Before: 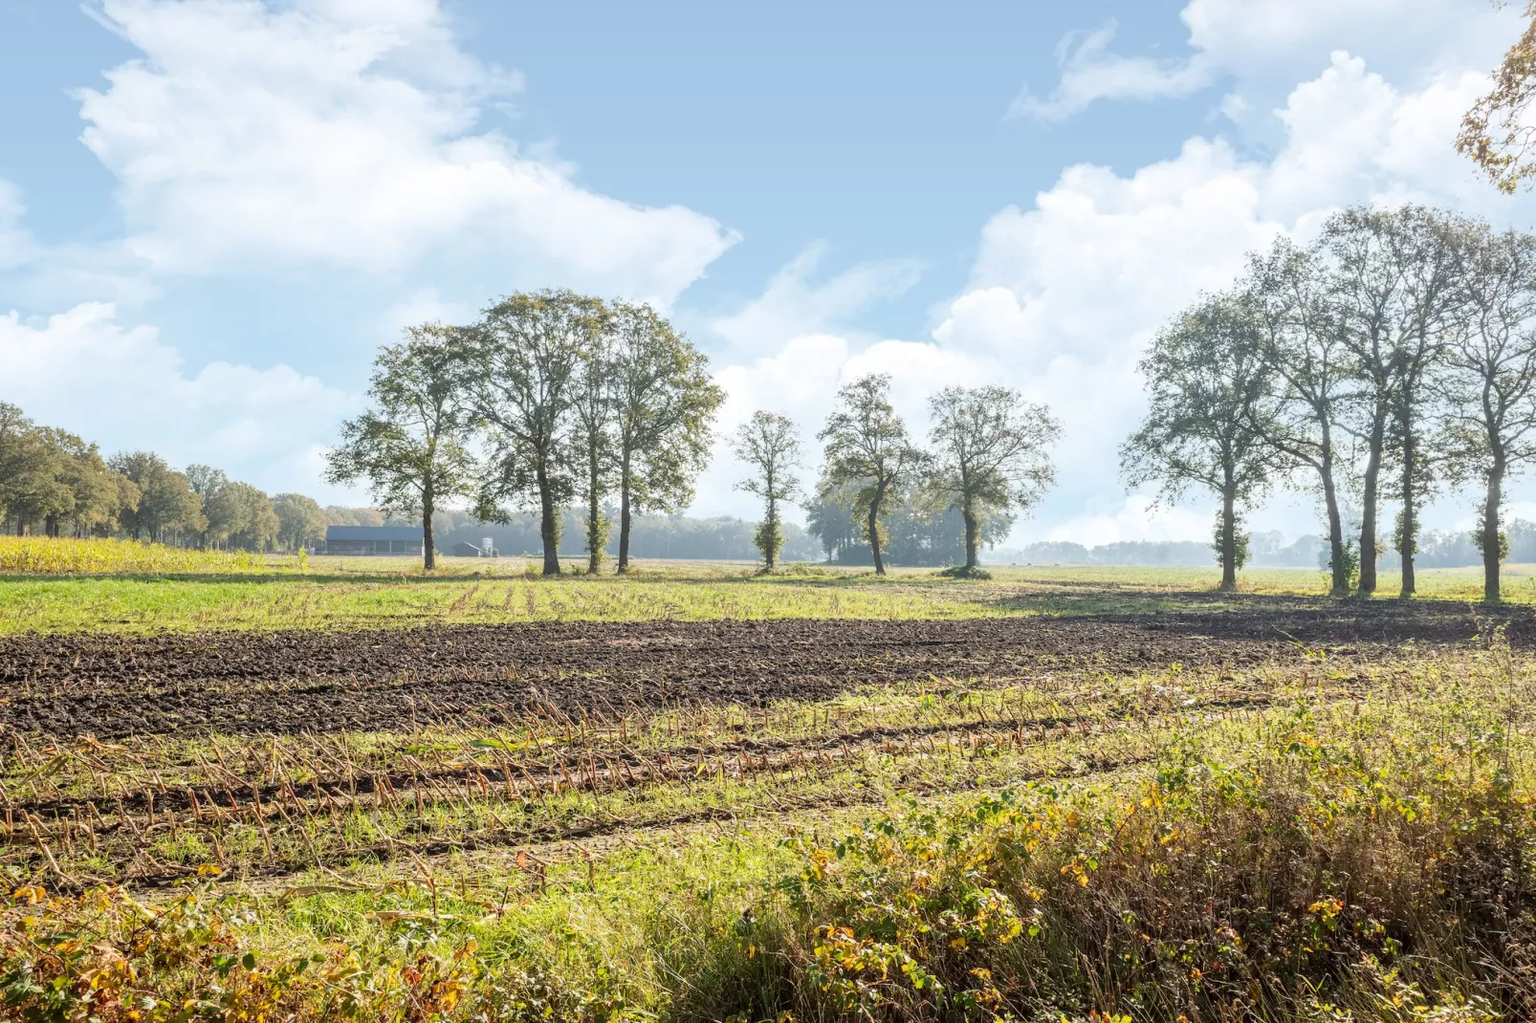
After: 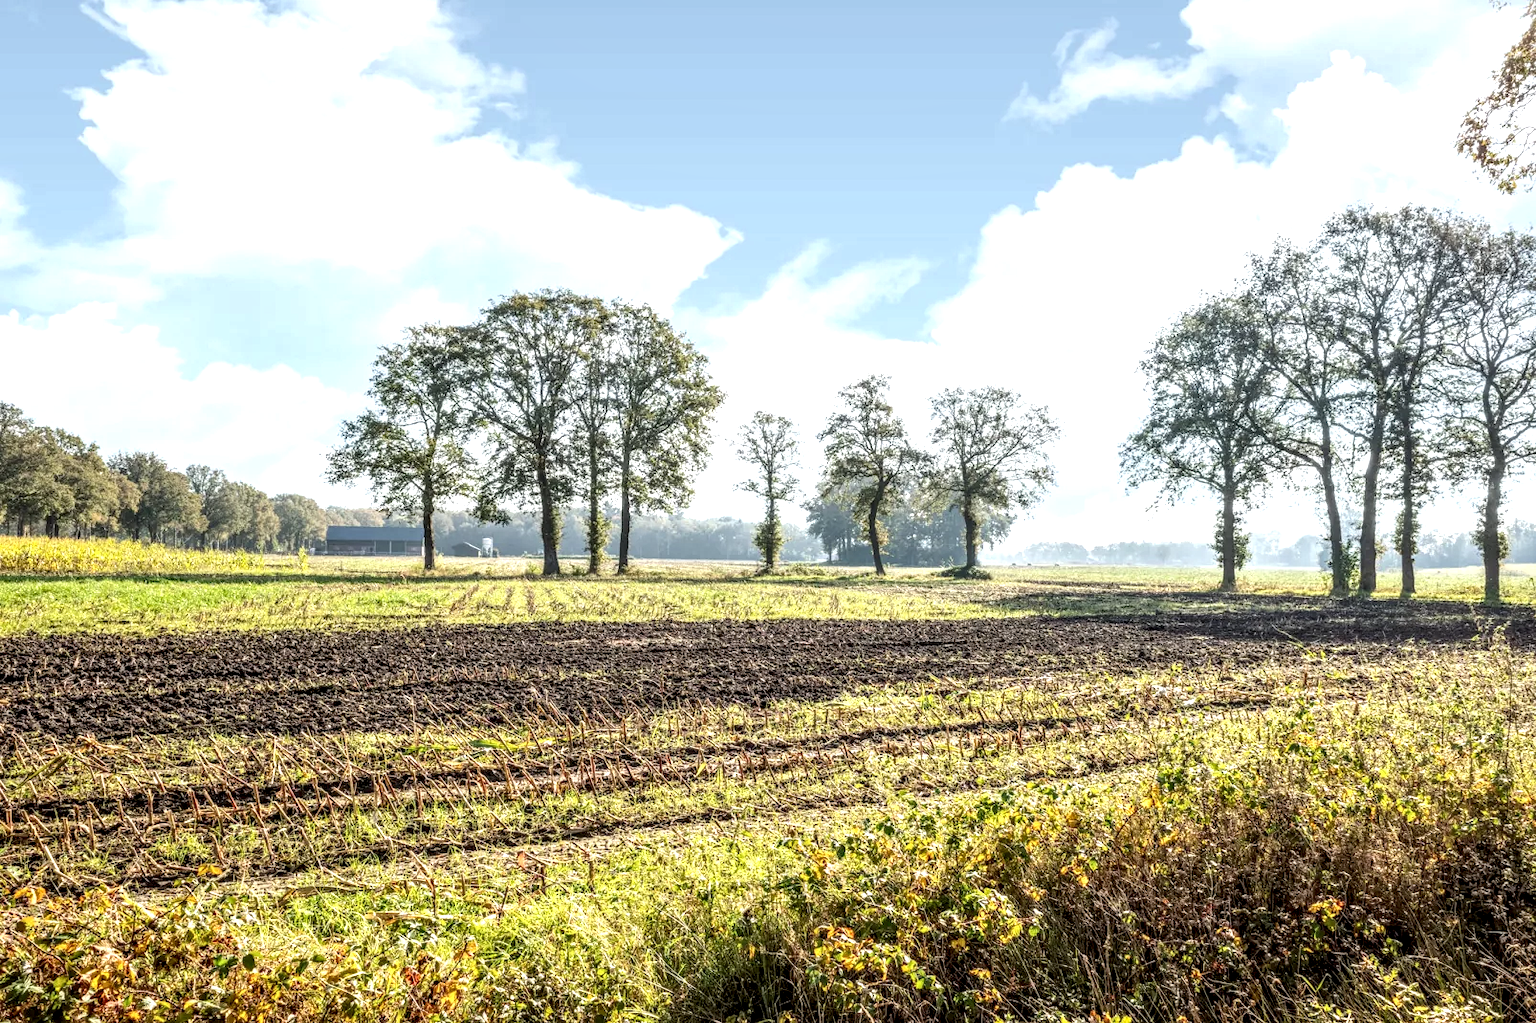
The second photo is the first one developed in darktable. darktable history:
local contrast: highlights 1%, shadows 4%, detail 182%
exposure: exposure 0.298 EV, compensate highlight preservation false
